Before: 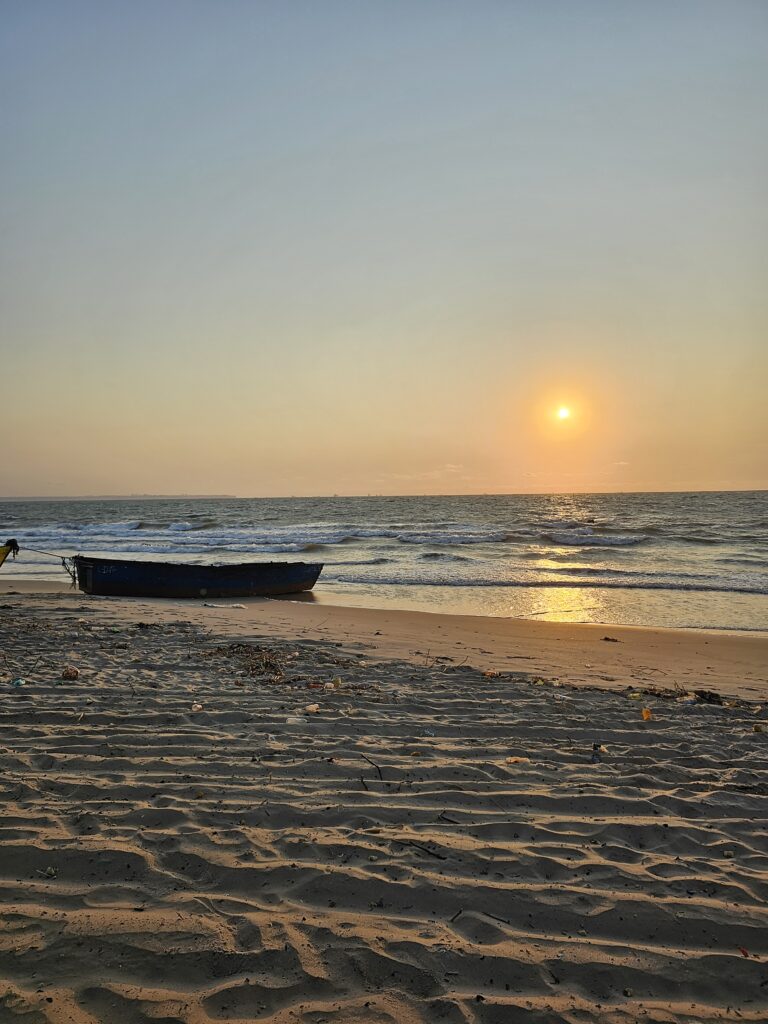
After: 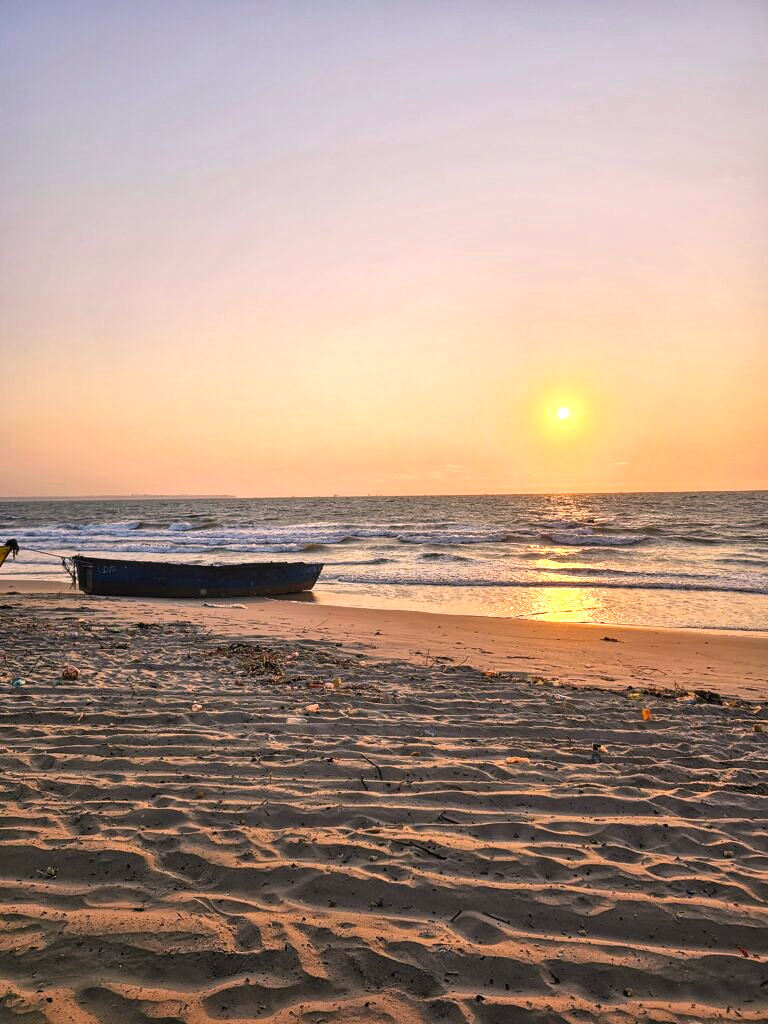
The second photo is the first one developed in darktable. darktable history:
exposure: black level correction 0, exposure 0.694 EV, compensate highlight preservation false
local contrast: on, module defaults
color correction: highlights a* 14.72, highlights b* 4.72
